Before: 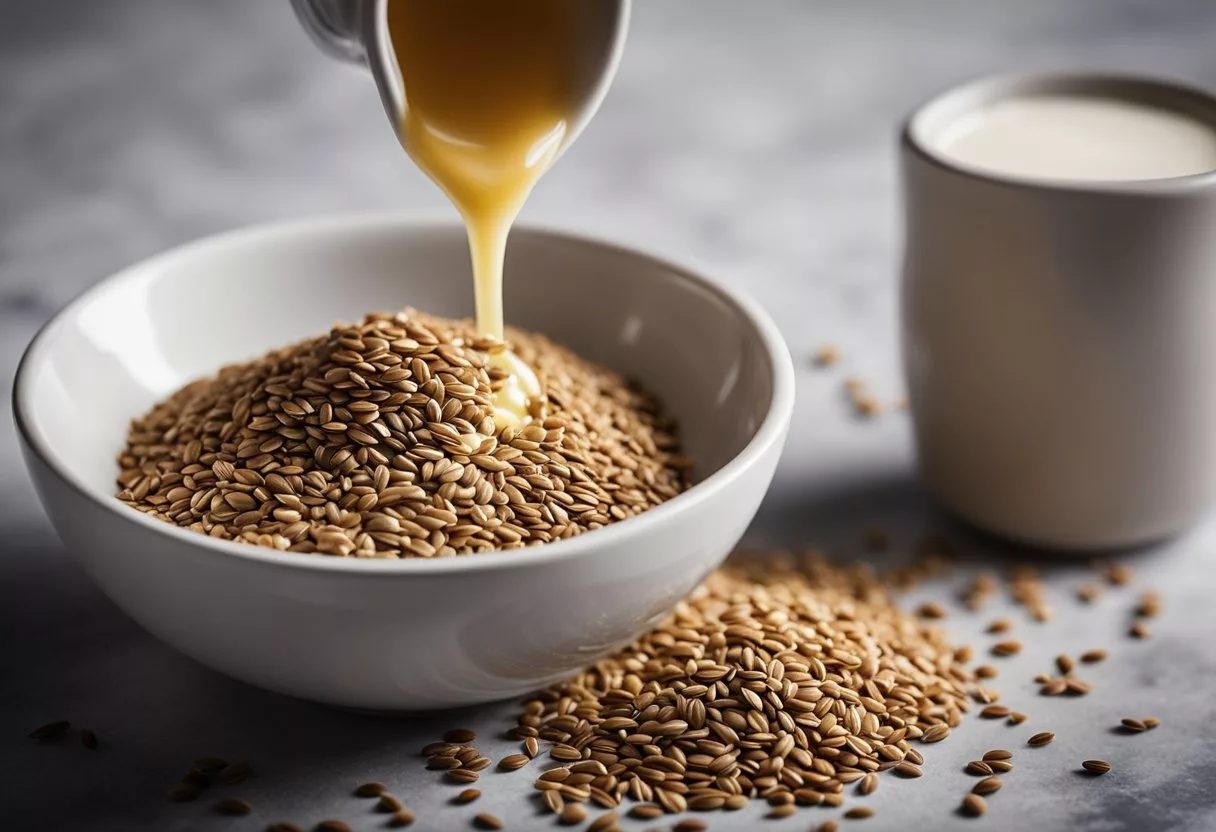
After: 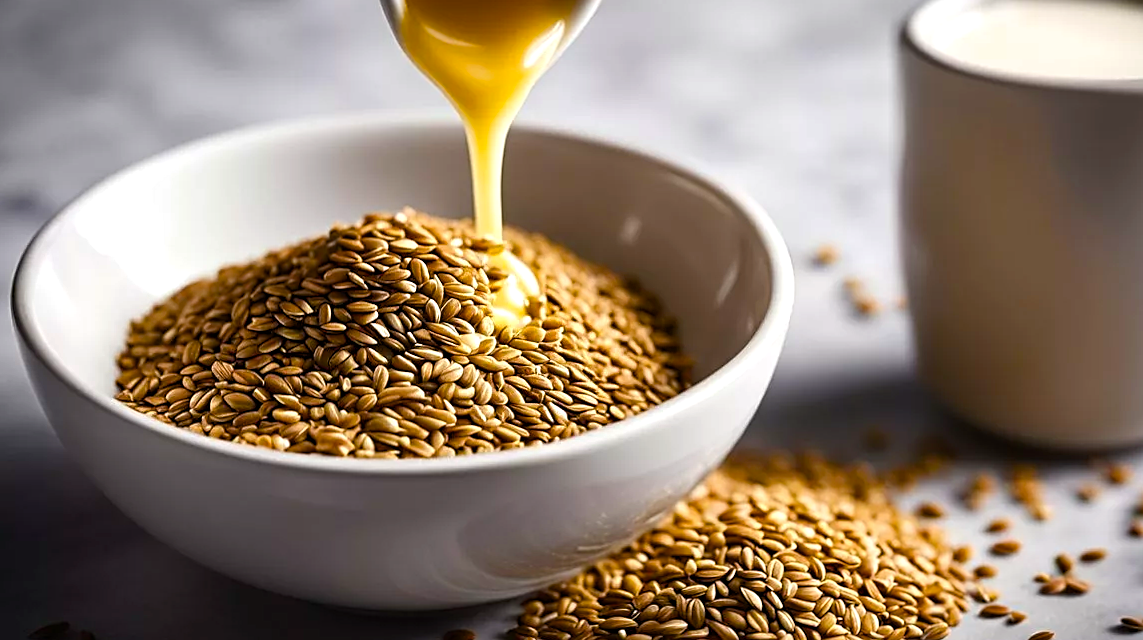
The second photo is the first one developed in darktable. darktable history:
crop and rotate: angle 0.106°, top 11.994%, right 5.699%, bottom 10.871%
sharpen: on, module defaults
color balance rgb: perceptual saturation grading › global saturation 35.819%, perceptual saturation grading › shadows 36.022%, perceptual brilliance grading › global brilliance 2.026%, perceptual brilliance grading › highlights 8.315%, perceptual brilliance grading › shadows -3.788%
exposure: compensate exposure bias true, compensate highlight preservation false
